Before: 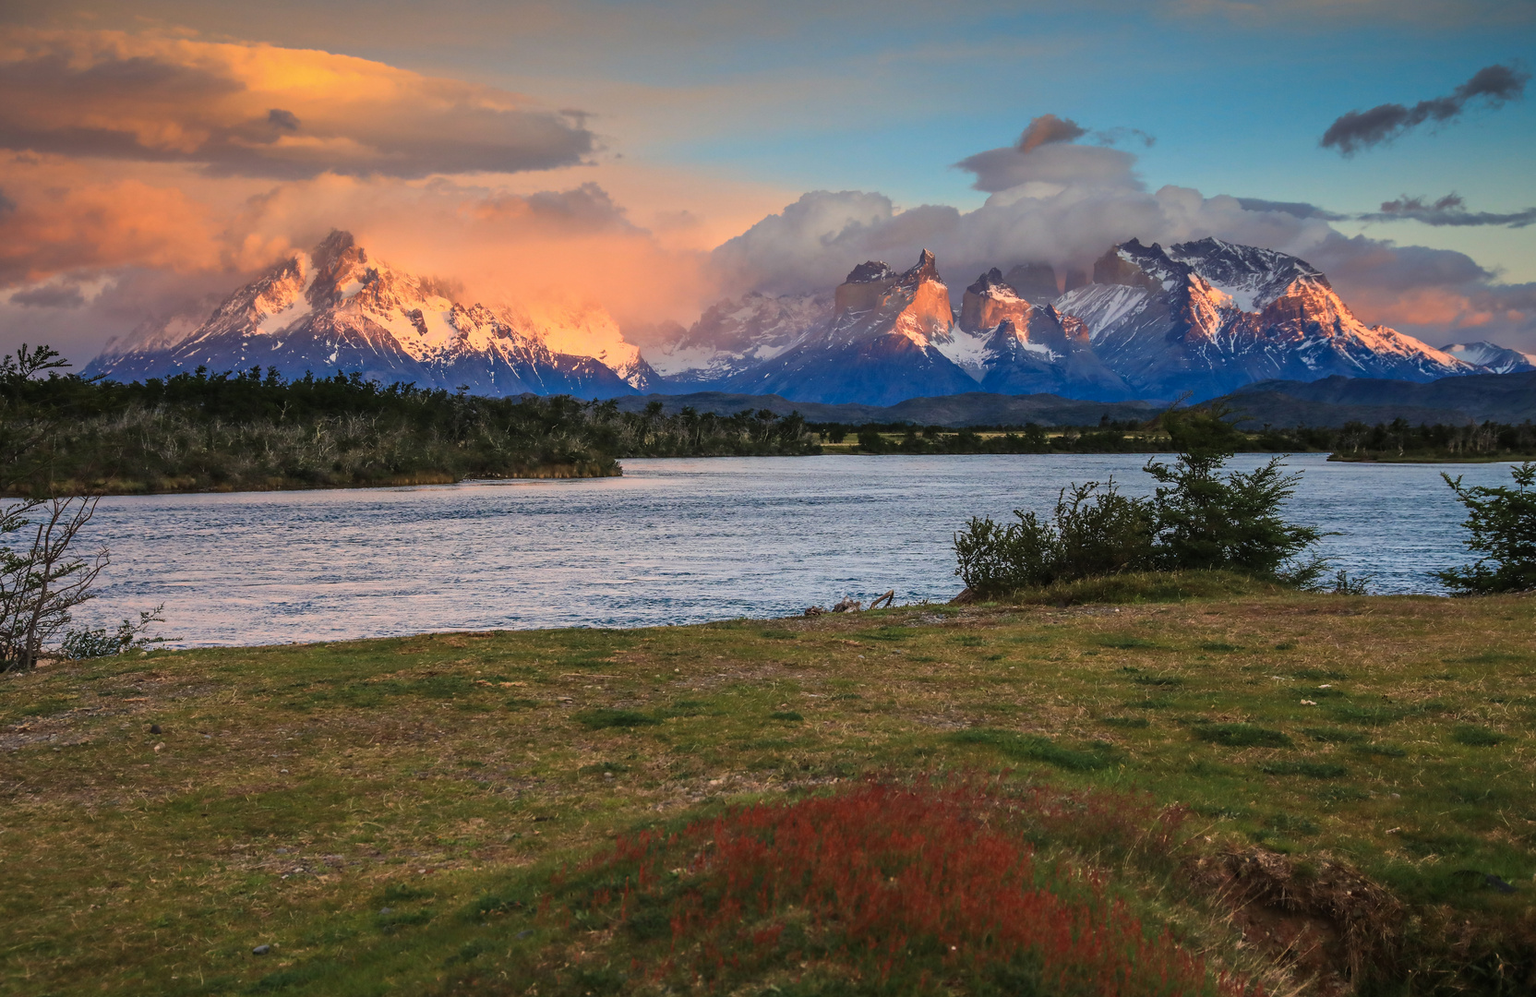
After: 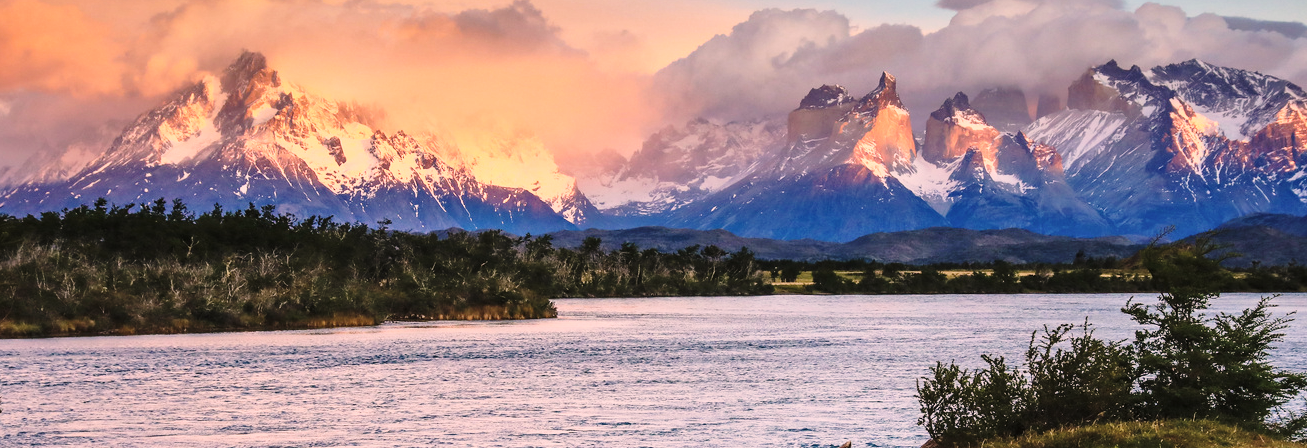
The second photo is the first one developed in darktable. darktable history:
shadows and highlights: soften with gaussian
crop: left 7.036%, top 18.398%, right 14.379%, bottom 40.043%
contrast brightness saturation: saturation -0.1
color correction: highlights a* 12.23, highlights b* 5.41
base curve: curves: ch0 [(0, 0) (0.028, 0.03) (0.121, 0.232) (0.46, 0.748) (0.859, 0.968) (1, 1)], preserve colors none
